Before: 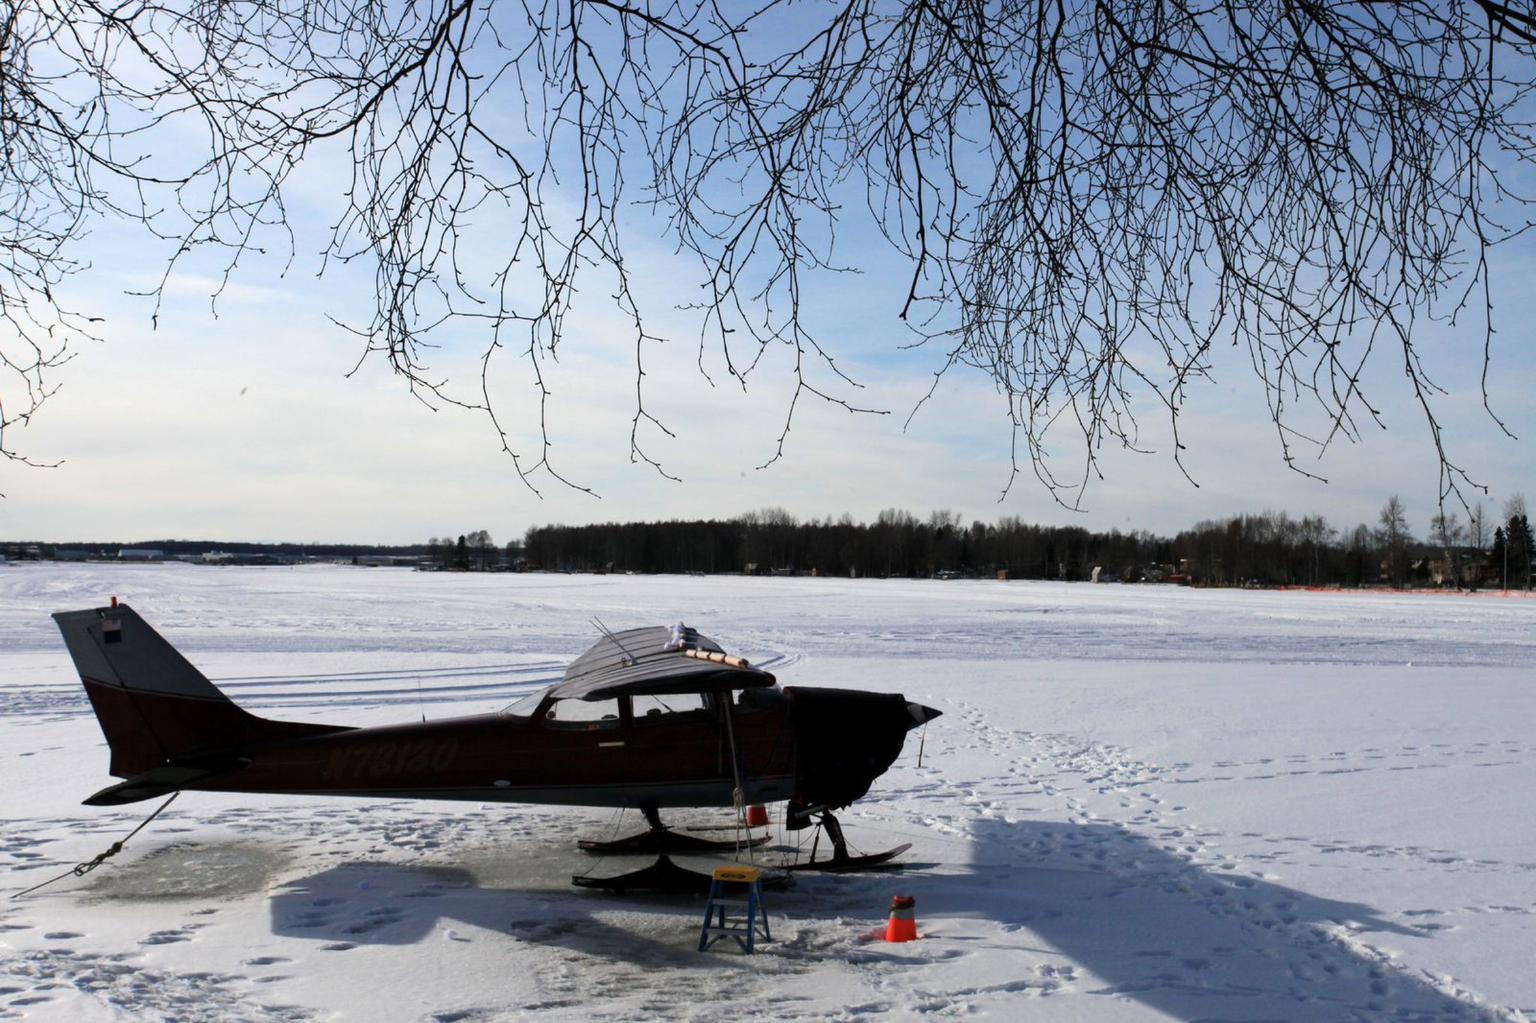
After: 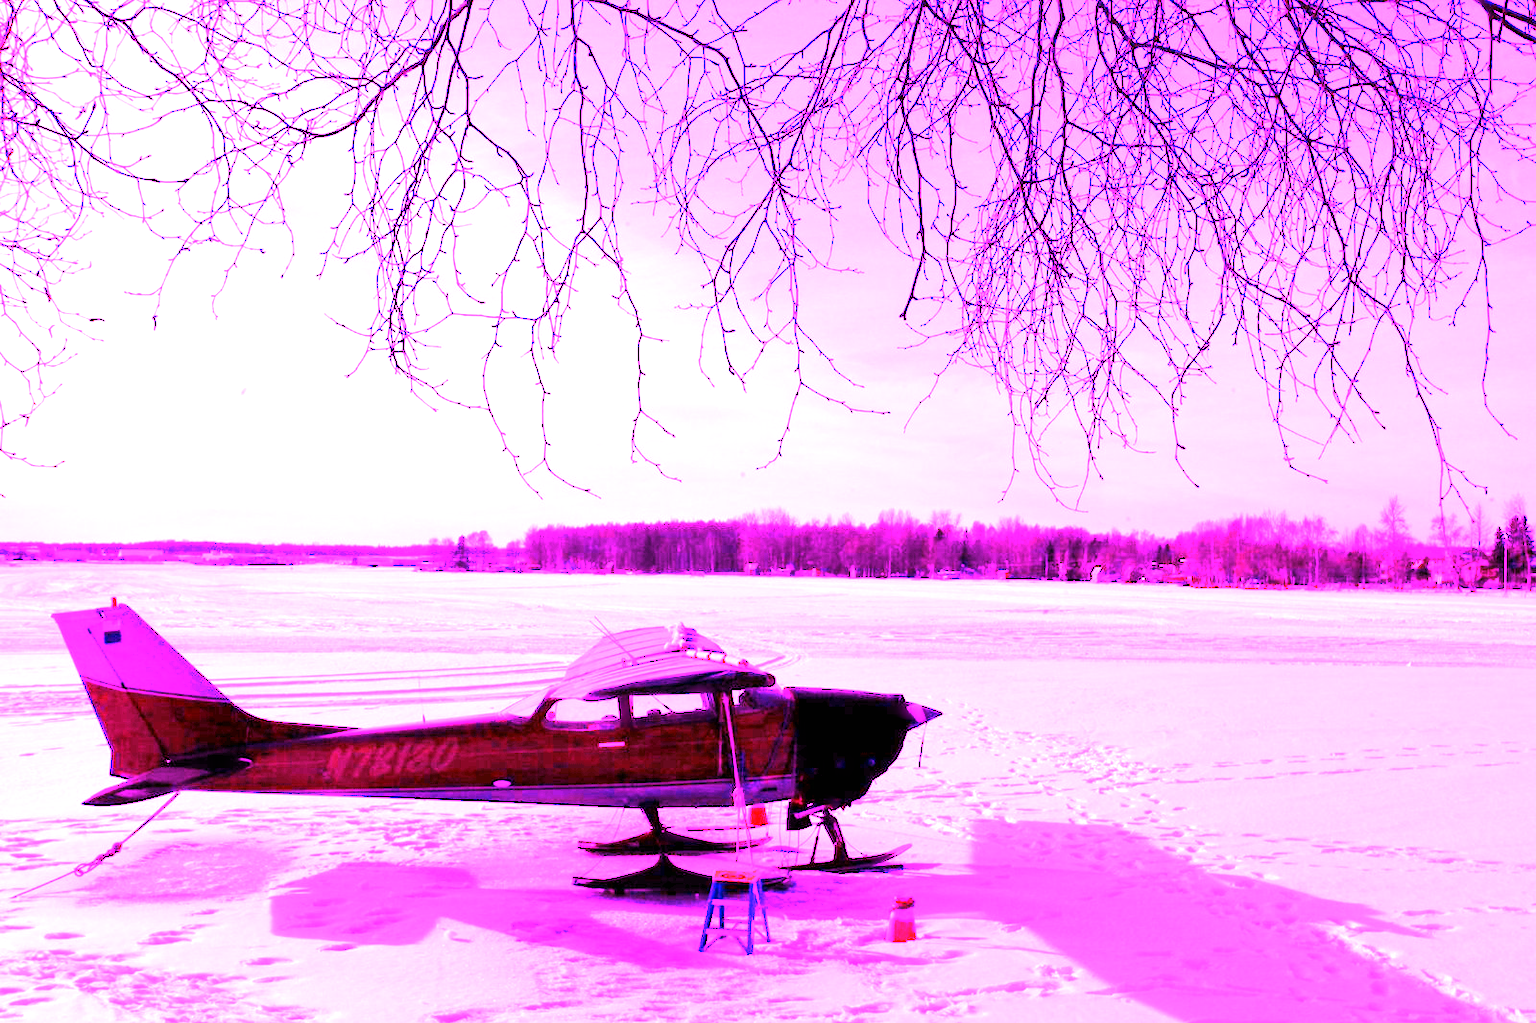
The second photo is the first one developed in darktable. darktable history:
white balance: red 8, blue 8
haze removal: compatibility mode true, adaptive false
exposure: black level correction 0, exposure 0.5 EV, compensate exposure bias true, compensate highlight preservation false
